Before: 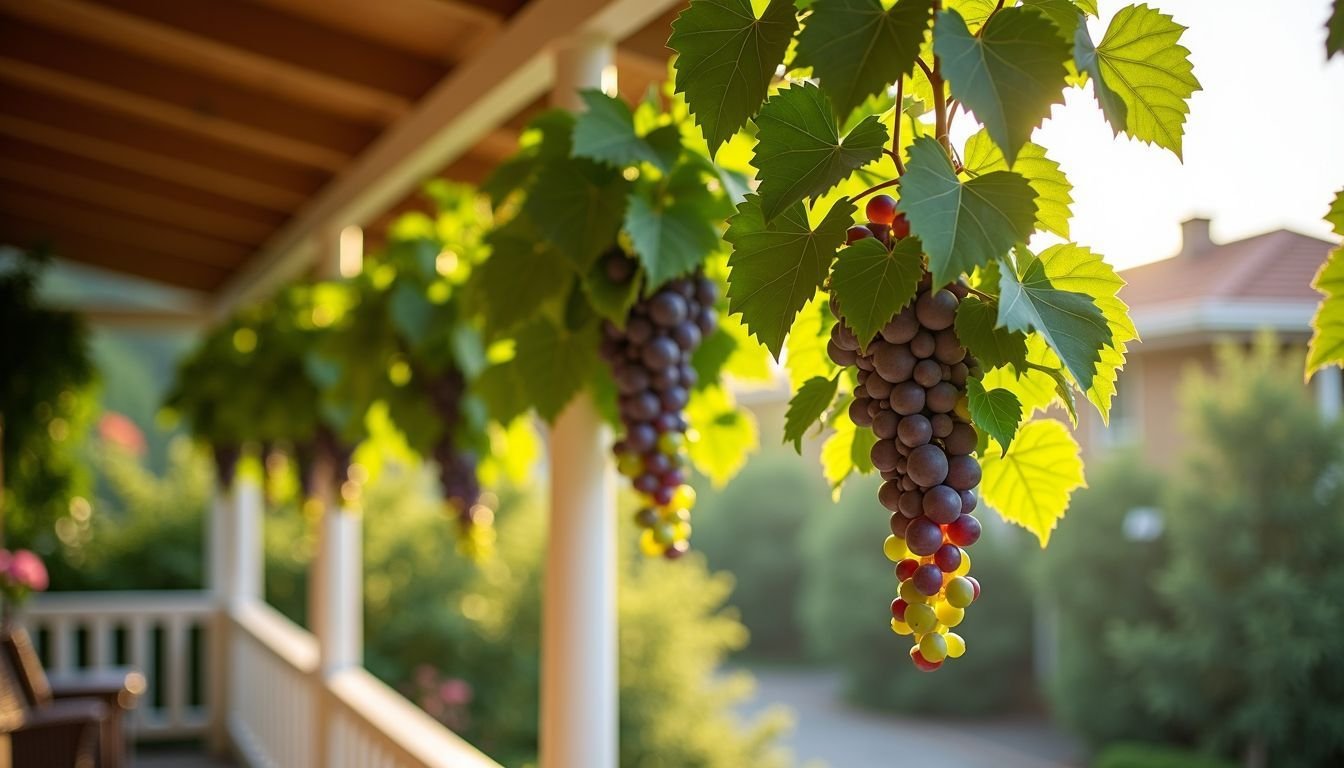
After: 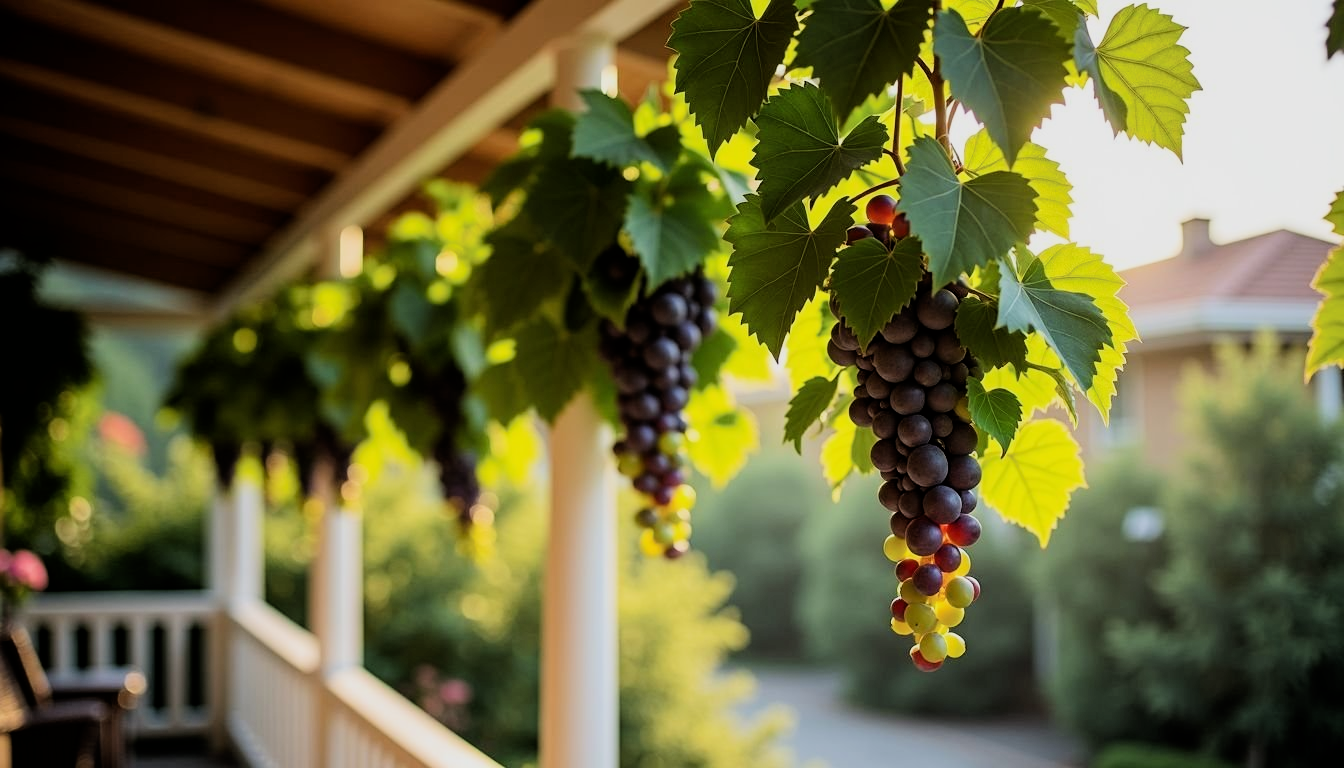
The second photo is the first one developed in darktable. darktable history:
filmic rgb: black relative exposure -4.97 EV, white relative exposure 3.99 EV, hardness 2.89, contrast 1.385
